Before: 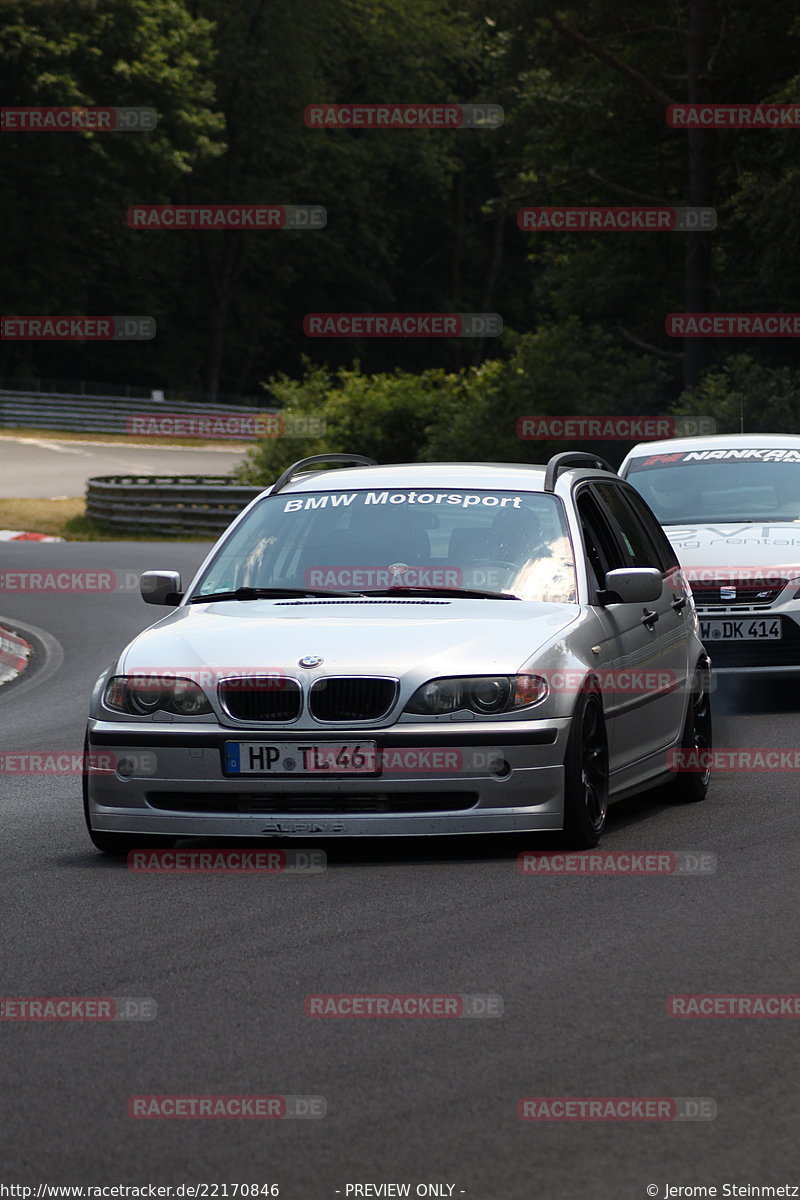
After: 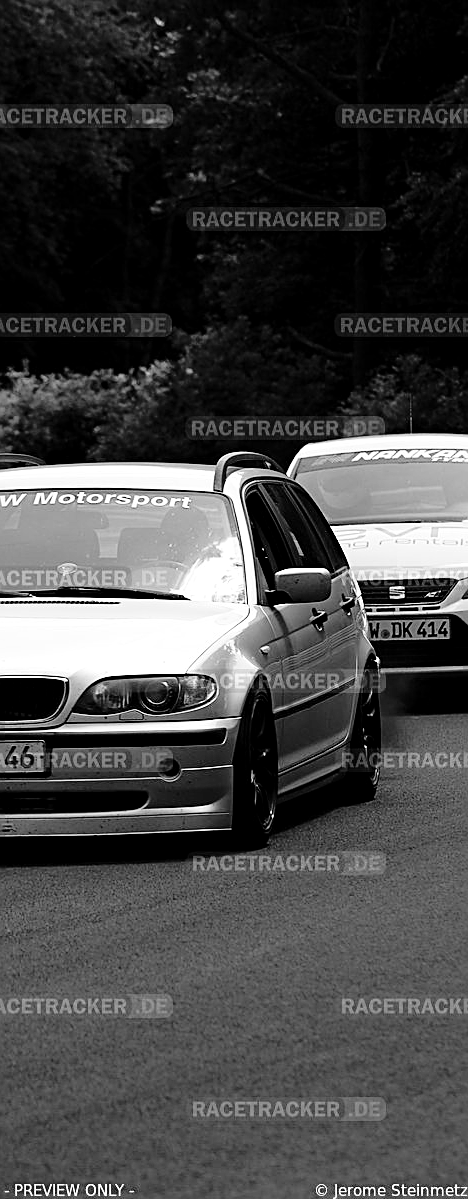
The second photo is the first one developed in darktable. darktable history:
haze removal: compatibility mode true, adaptive false
monochrome: on, module defaults
tone curve: curves: ch0 [(0, 0) (0.135, 0.09) (0.326, 0.386) (0.489, 0.573) (0.663, 0.749) (0.854, 0.897) (1, 0.974)]; ch1 [(0, 0) (0.366, 0.367) (0.475, 0.453) (0.494, 0.493) (0.504, 0.497) (0.544, 0.569) (0.562, 0.605) (0.622, 0.694) (1, 1)]; ch2 [(0, 0) (0.333, 0.346) (0.375, 0.375) (0.424, 0.43) (0.476, 0.492) (0.502, 0.503) (0.533, 0.534) (0.572, 0.603) (0.605, 0.656) (0.641, 0.709) (1, 1)], color space Lab, independent channels, preserve colors none
exposure: black level correction 0.003, exposure 0.383 EV, compensate highlight preservation false
crop: left 41.402%
color calibration: x 0.372, y 0.386, temperature 4283.97 K
sharpen: on, module defaults
